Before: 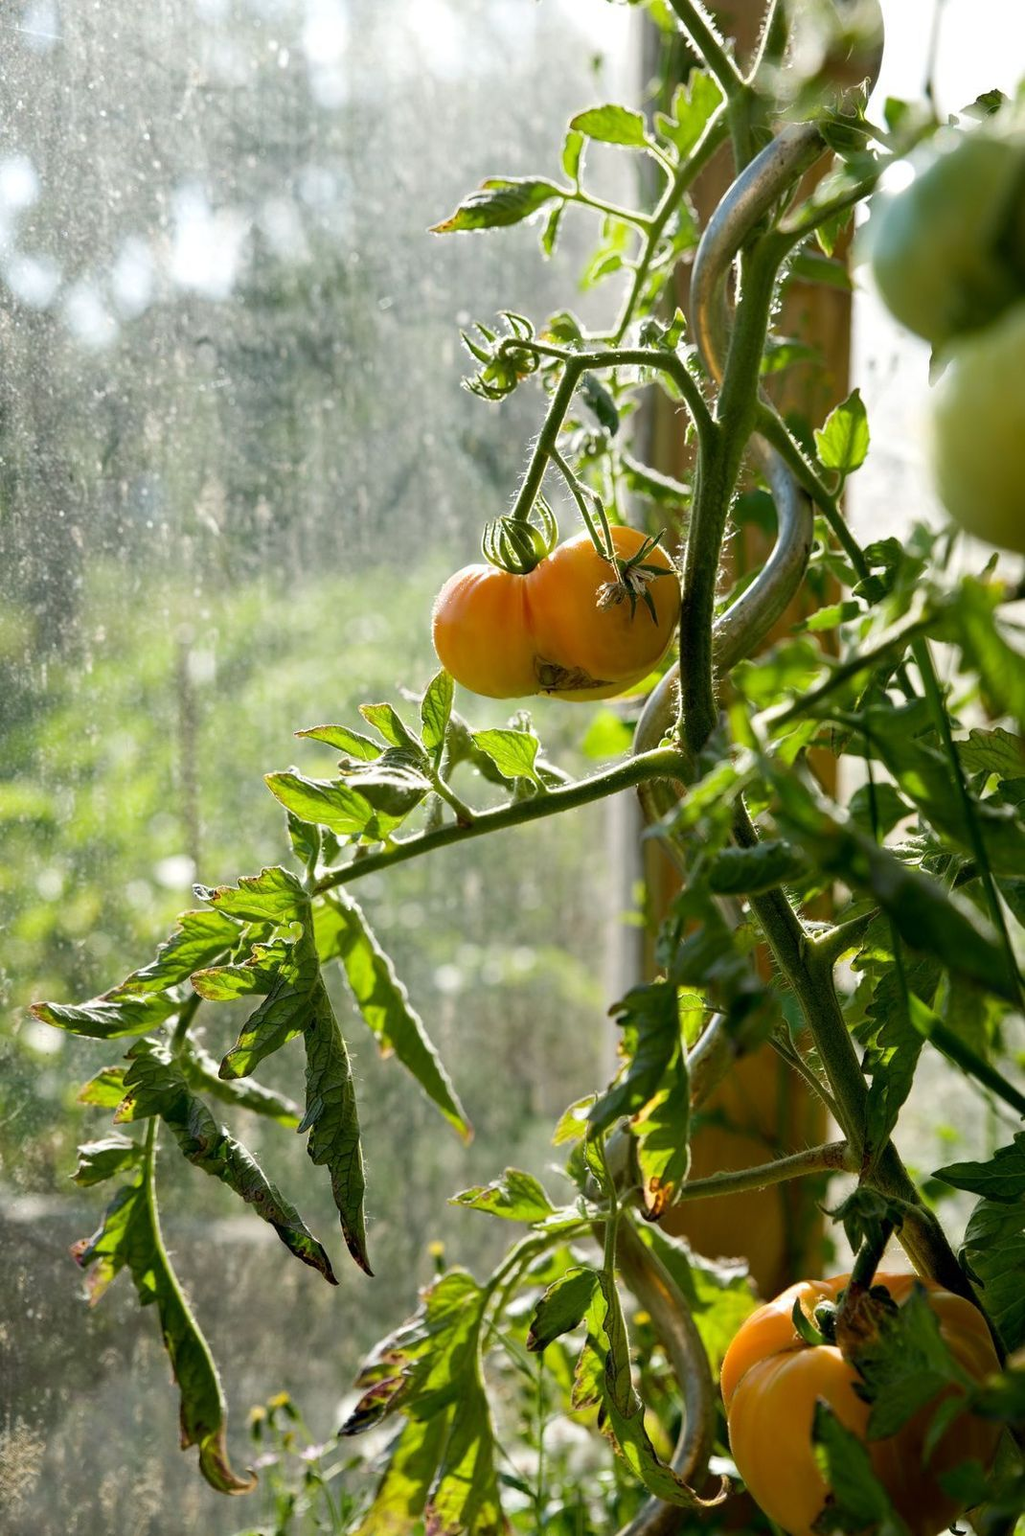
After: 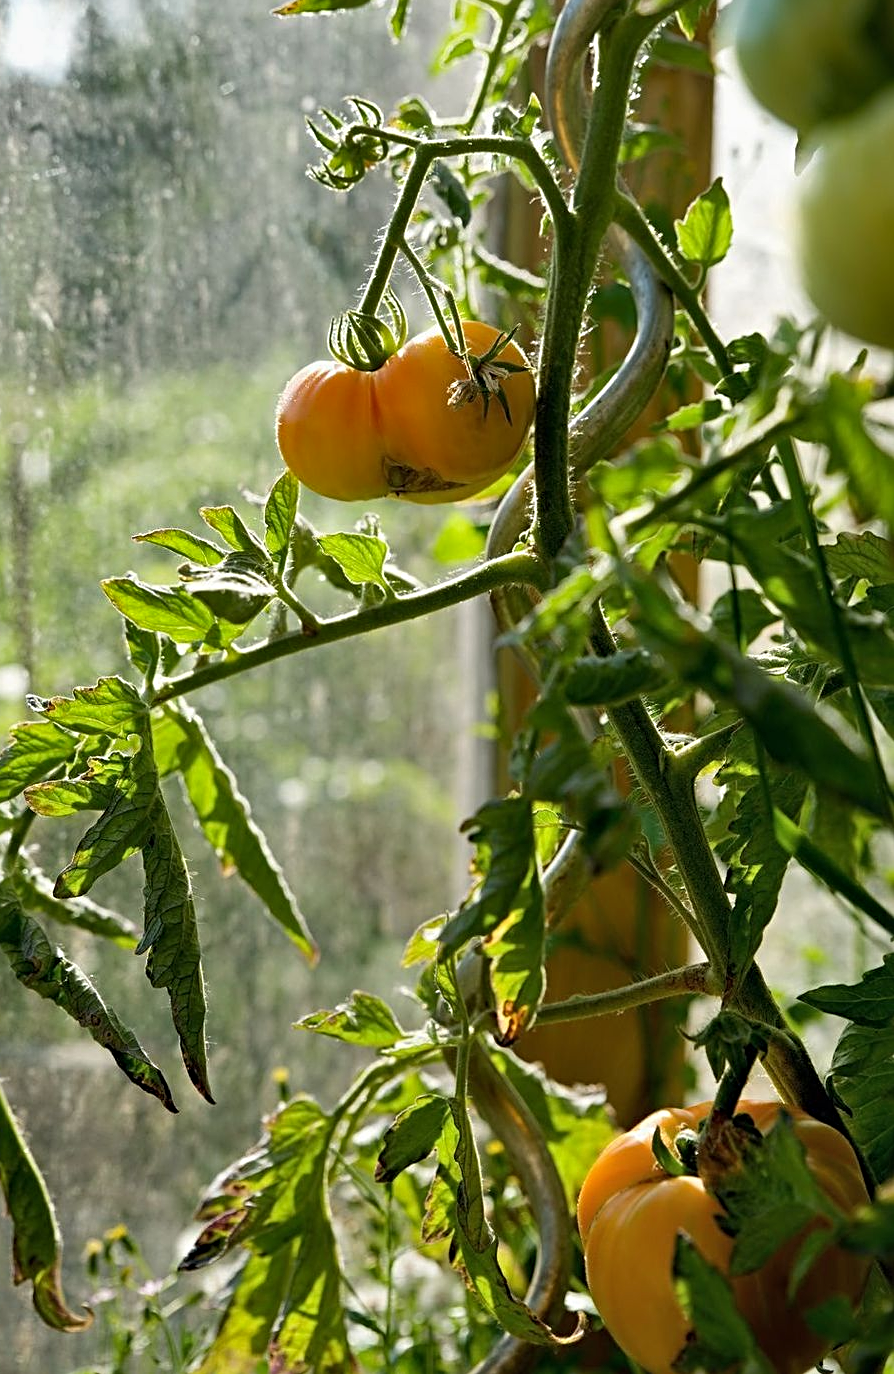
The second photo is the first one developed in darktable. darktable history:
shadows and highlights: shadows 43.72, white point adjustment -1.57, soften with gaussian
crop: left 16.4%, top 14.242%
sharpen: radius 3.097
